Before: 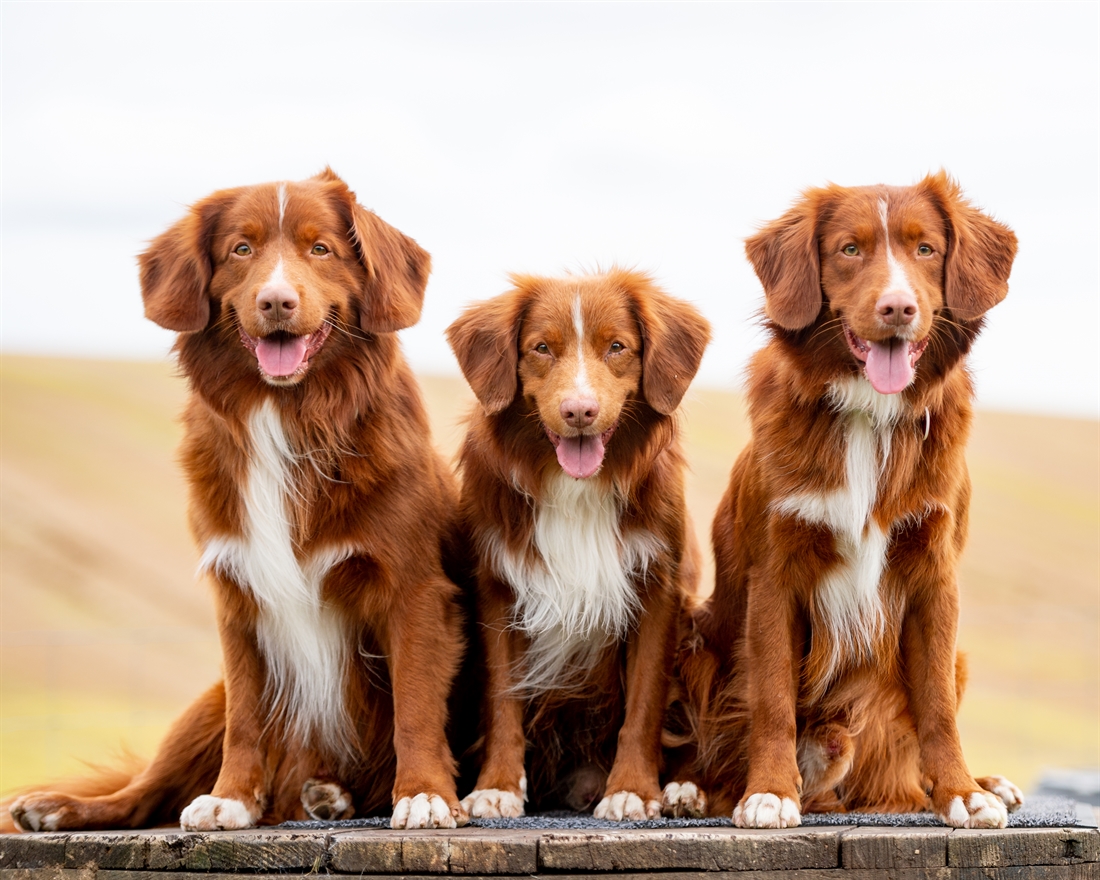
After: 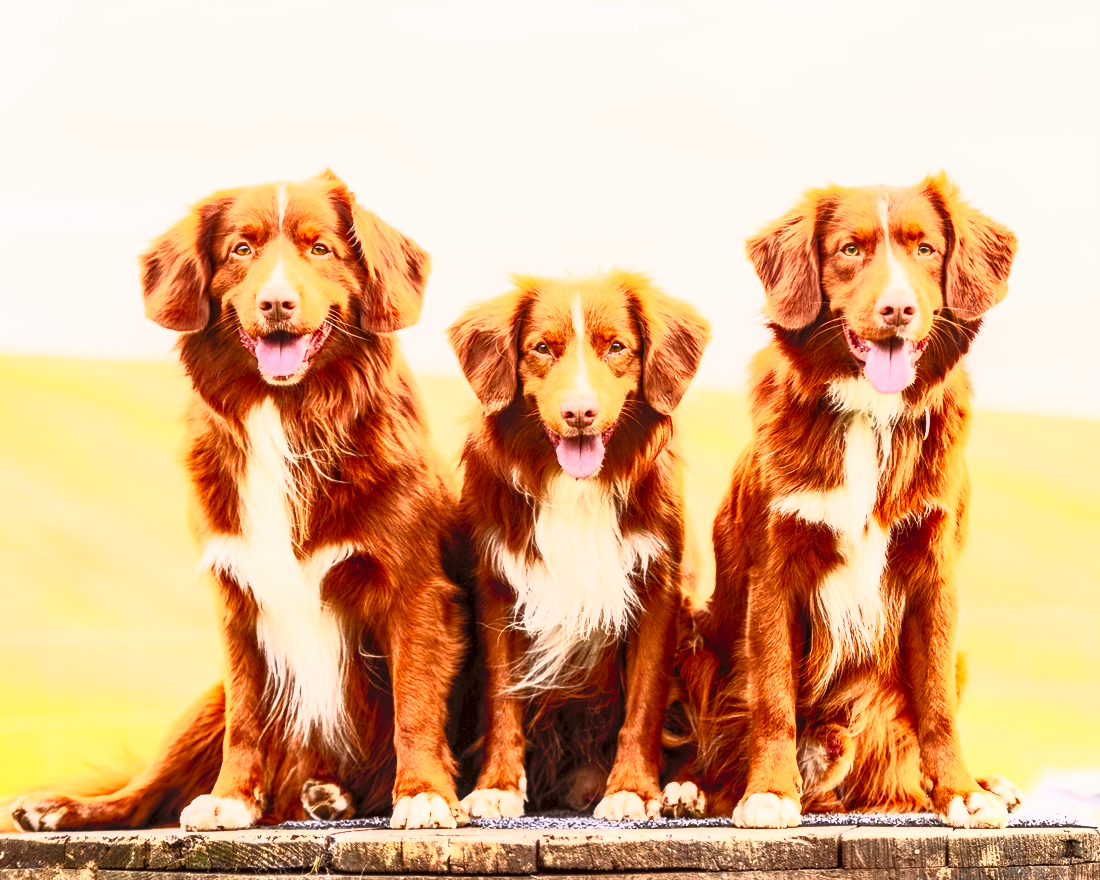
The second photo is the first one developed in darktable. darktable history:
local contrast: on, module defaults
contrast brightness saturation: contrast 0.994, brightness 0.999, saturation 0.987
color correction: highlights a* 10.17, highlights b* 9.73, shadows a* 8.51, shadows b* 8.21, saturation 0.784
